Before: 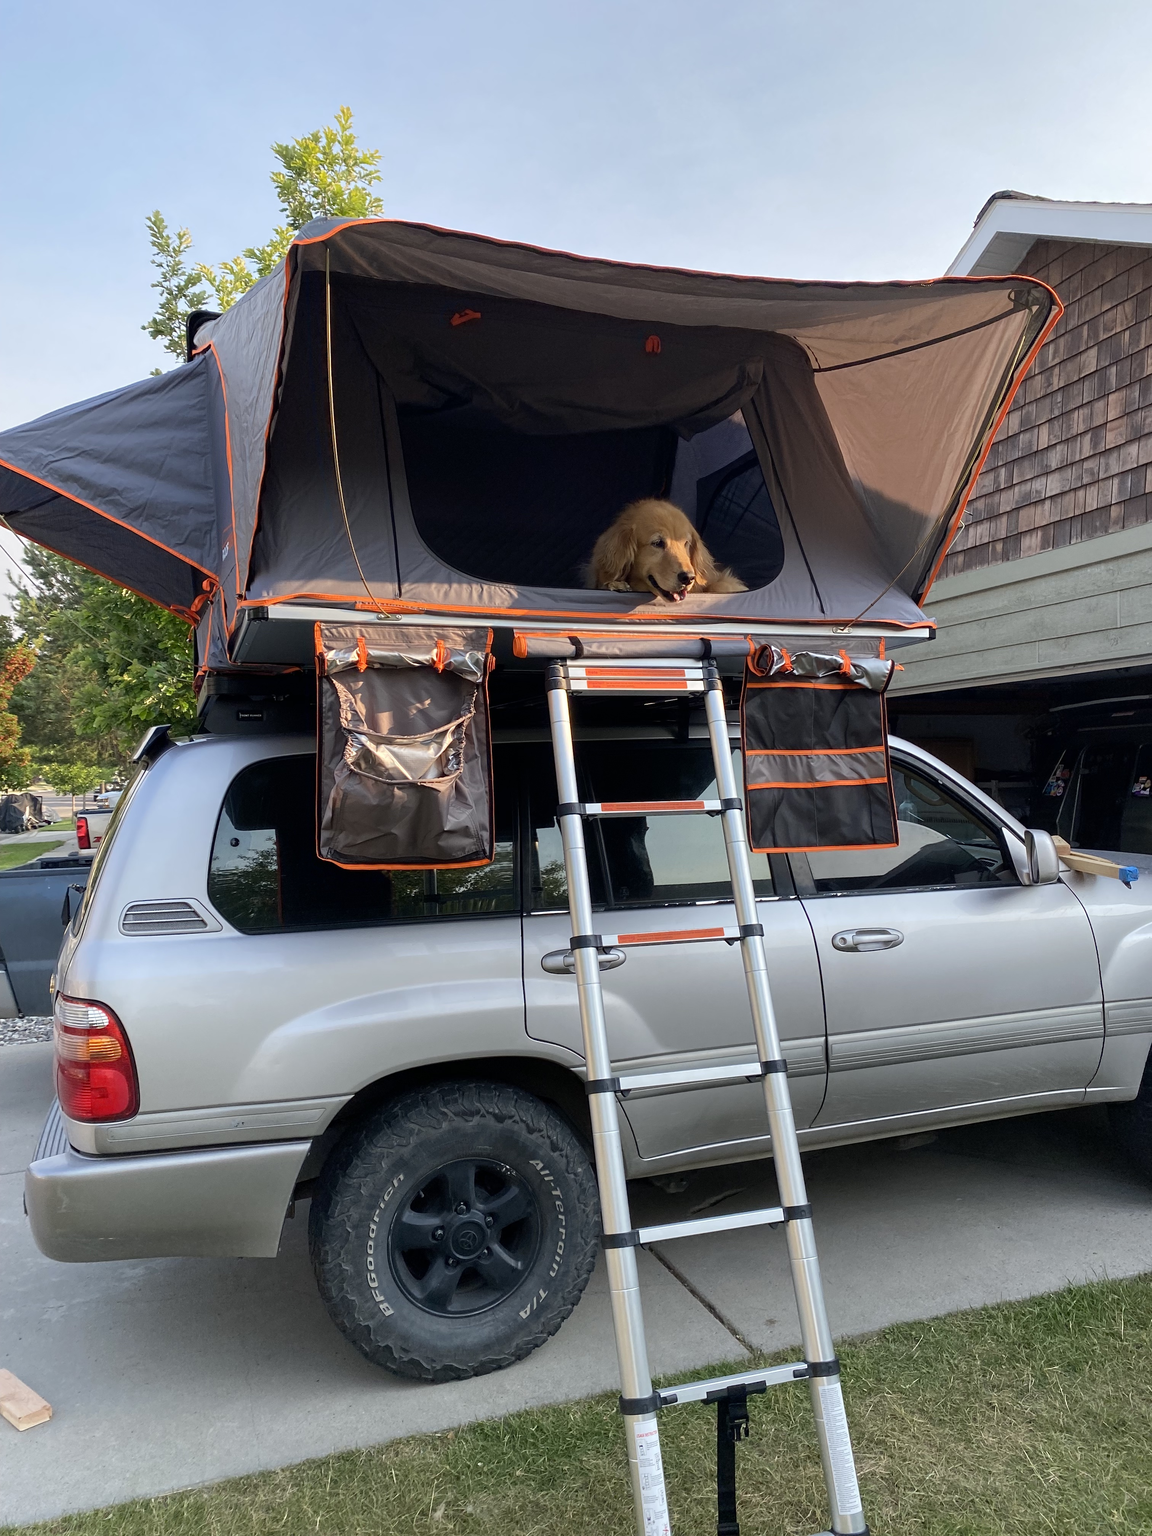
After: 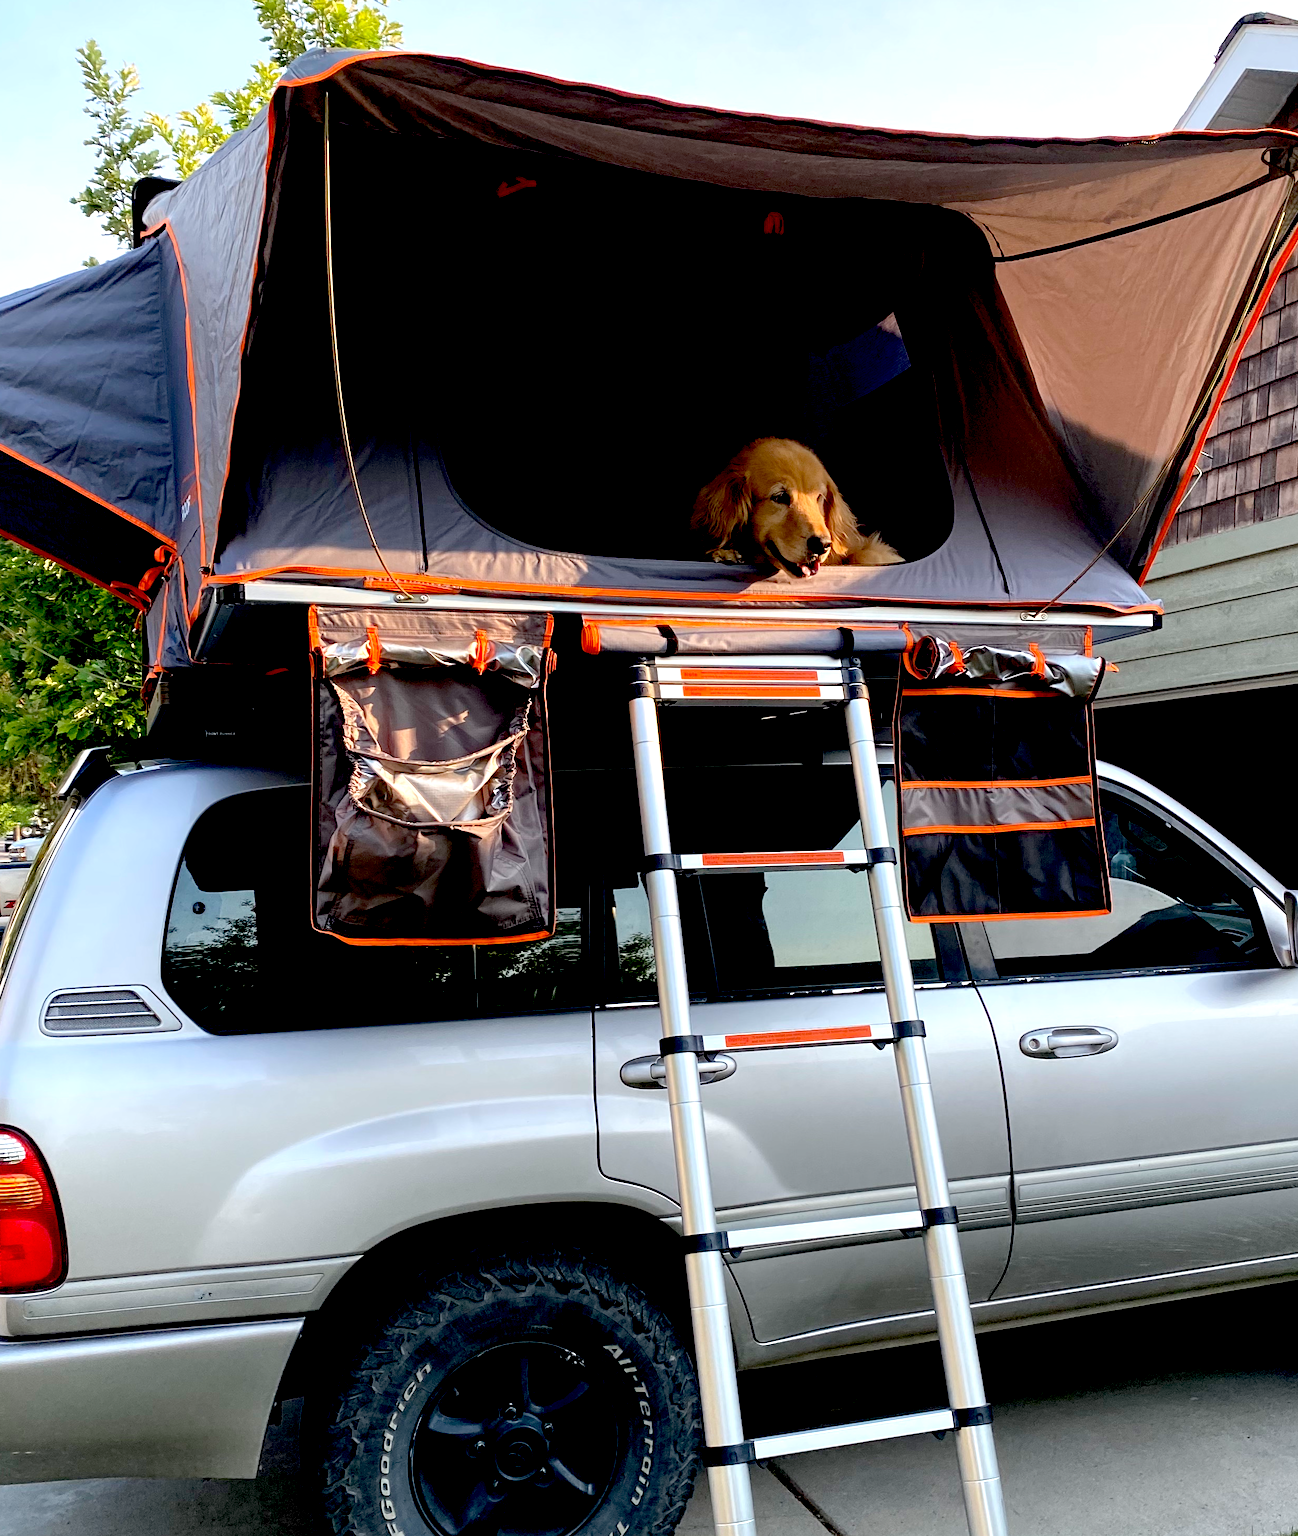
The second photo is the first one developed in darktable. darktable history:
exposure: black level correction 0.04, exposure 0.5 EV, compensate highlight preservation false
crop: left 7.856%, top 11.836%, right 10.12%, bottom 15.387%
white balance: emerald 1
